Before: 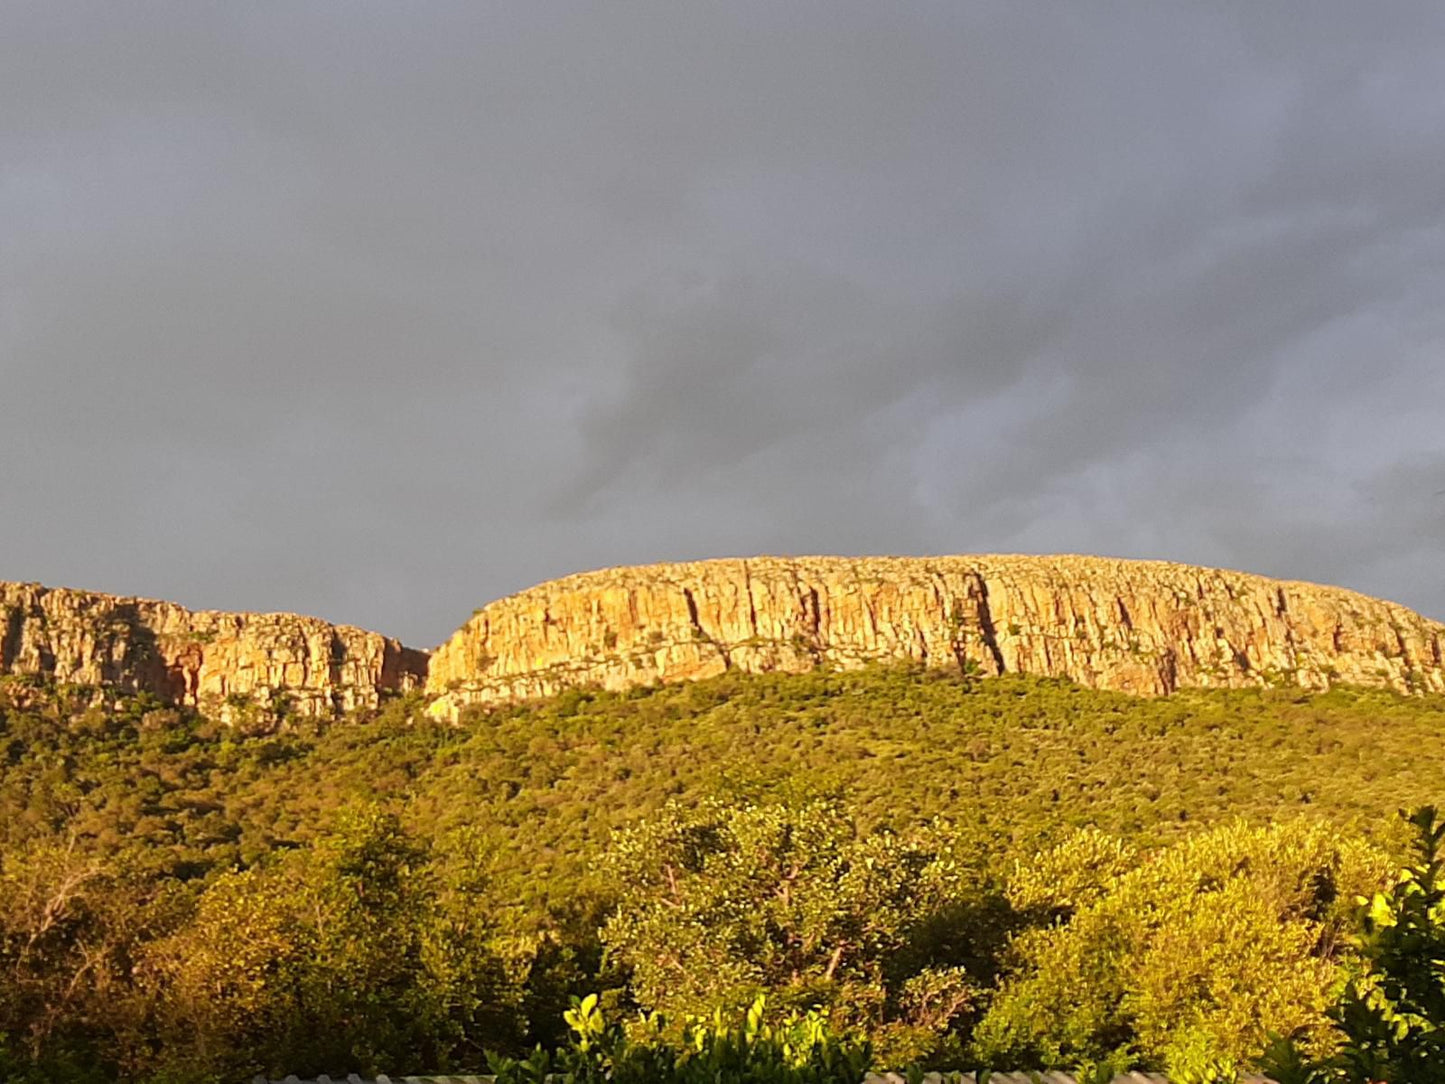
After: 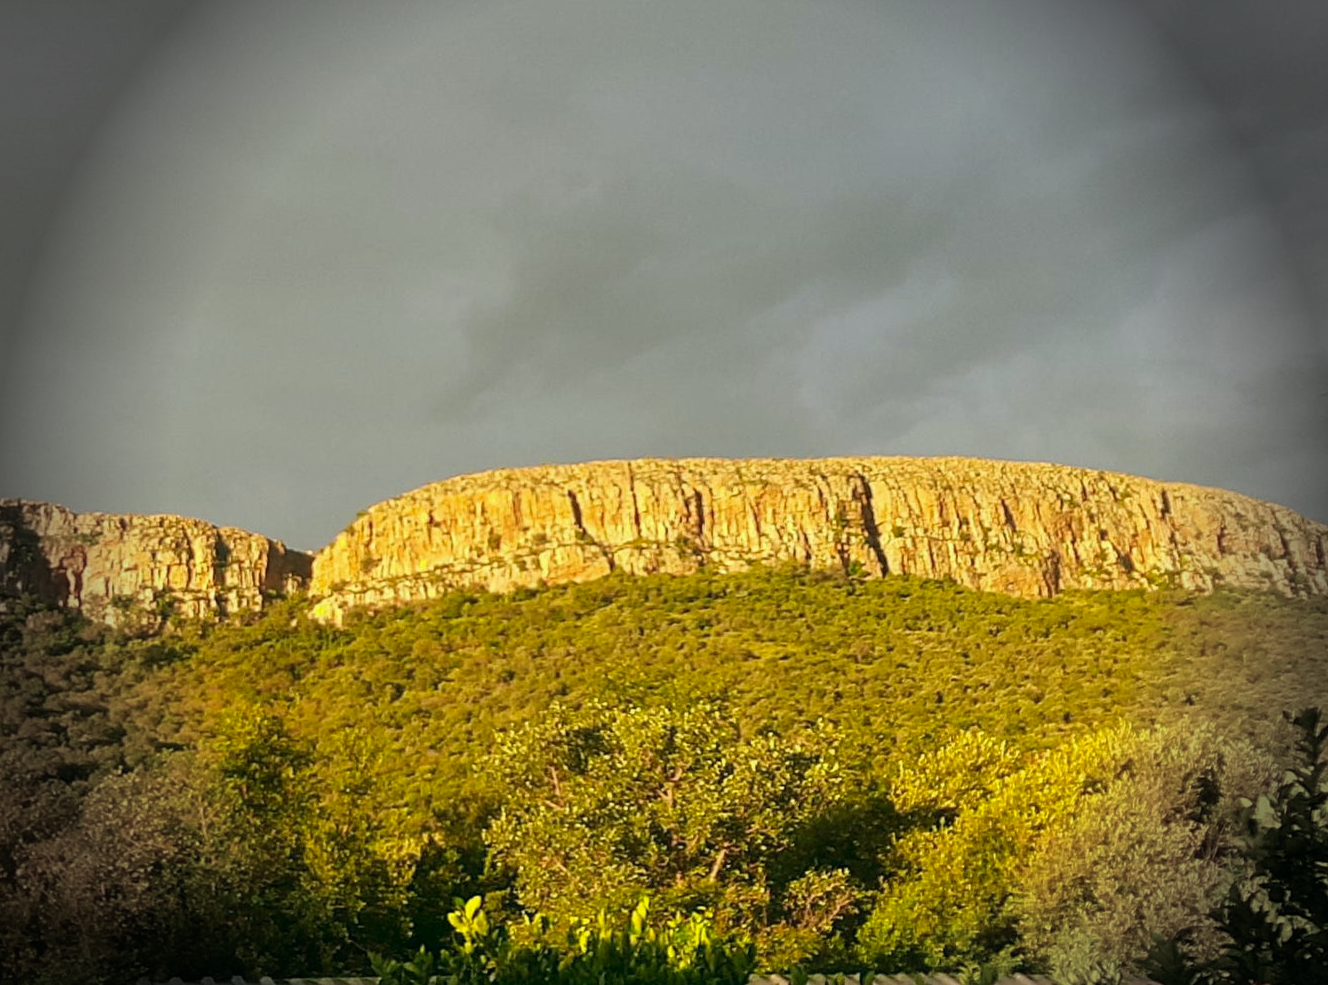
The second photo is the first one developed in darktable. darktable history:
crop and rotate: left 8.047%, top 9.107%
color correction: highlights a* -0.491, highlights b* 9.43, shadows a* -9.47, shadows b* 0.603
vignetting: fall-off start 77.01%, fall-off radius 27.29%, brightness -0.717, saturation -0.48, width/height ratio 0.967, unbound false
contrast equalizer: y [[0.5, 0.496, 0.435, 0.435, 0.496, 0.5], [0.5 ×6], [0.5 ×6], [0 ×6], [0 ×6]], mix 0.281
